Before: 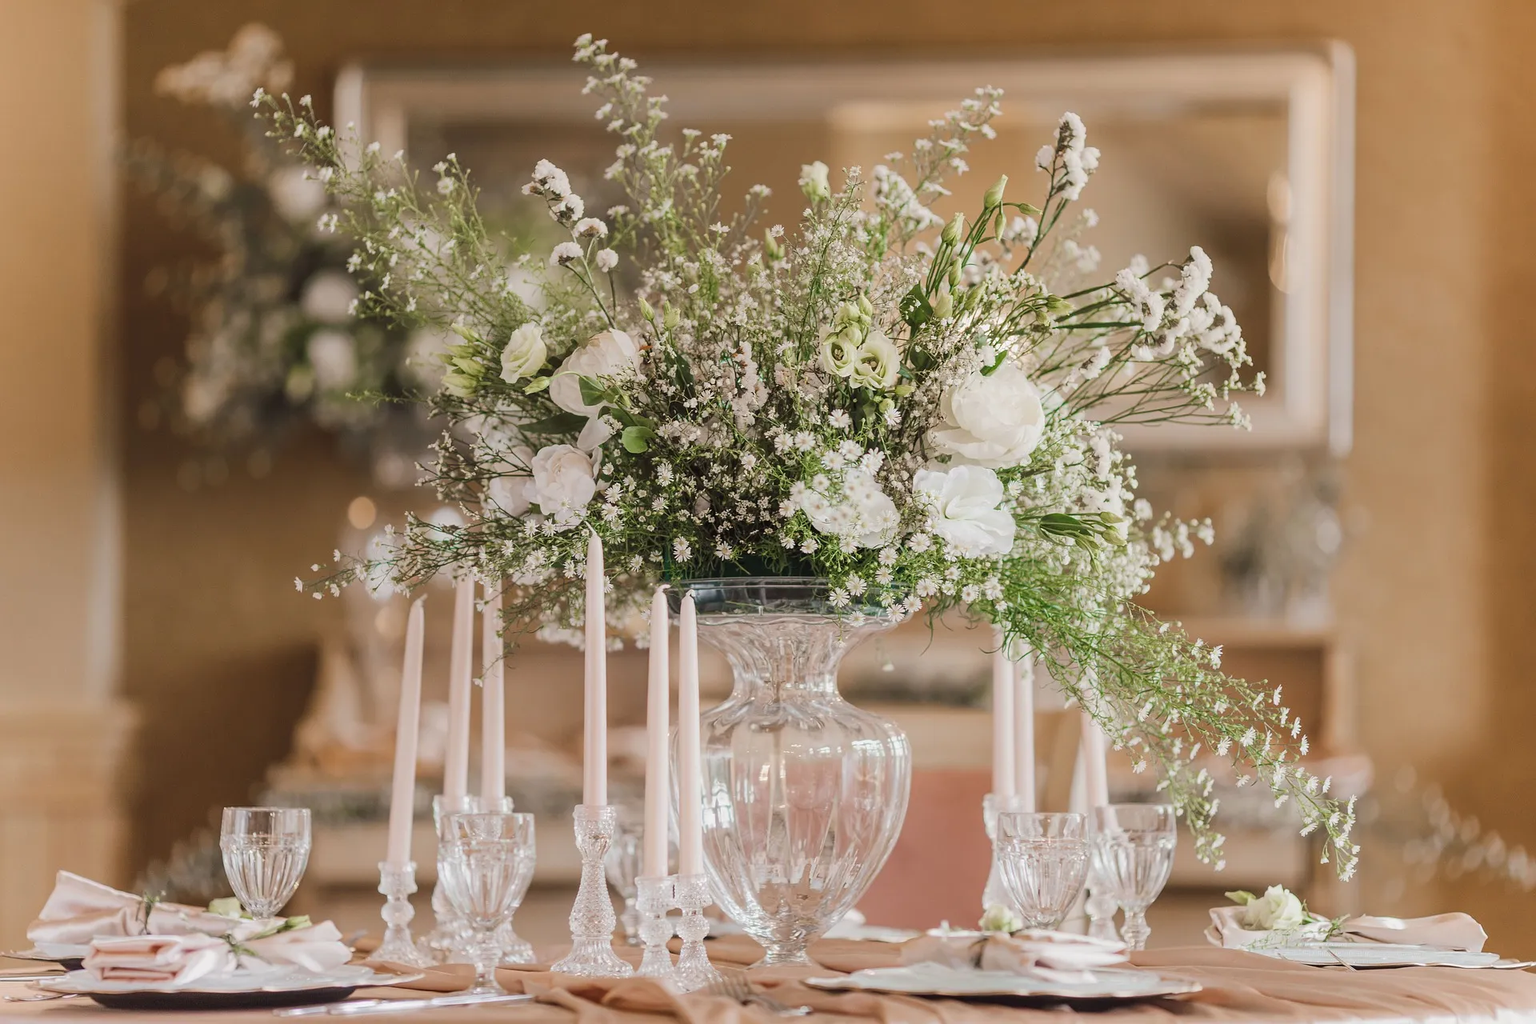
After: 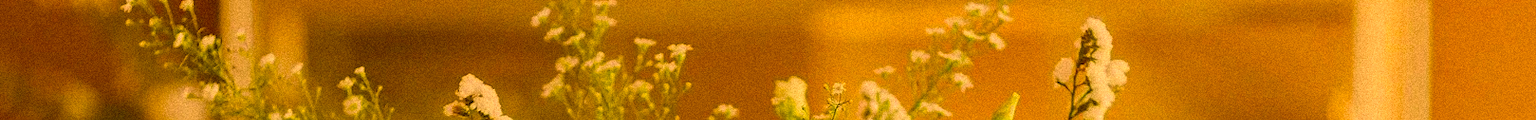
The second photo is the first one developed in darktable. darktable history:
white balance: emerald 1
crop and rotate: left 9.644%, top 9.491%, right 6.021%, bottom 80.509%
color correction: highlights a* 10.44, highlights b* 30.04, shadows a* 2.73, shadows b* 17.51, saturation 1.72
grain: strength 35%, mid-tones bias 0%
